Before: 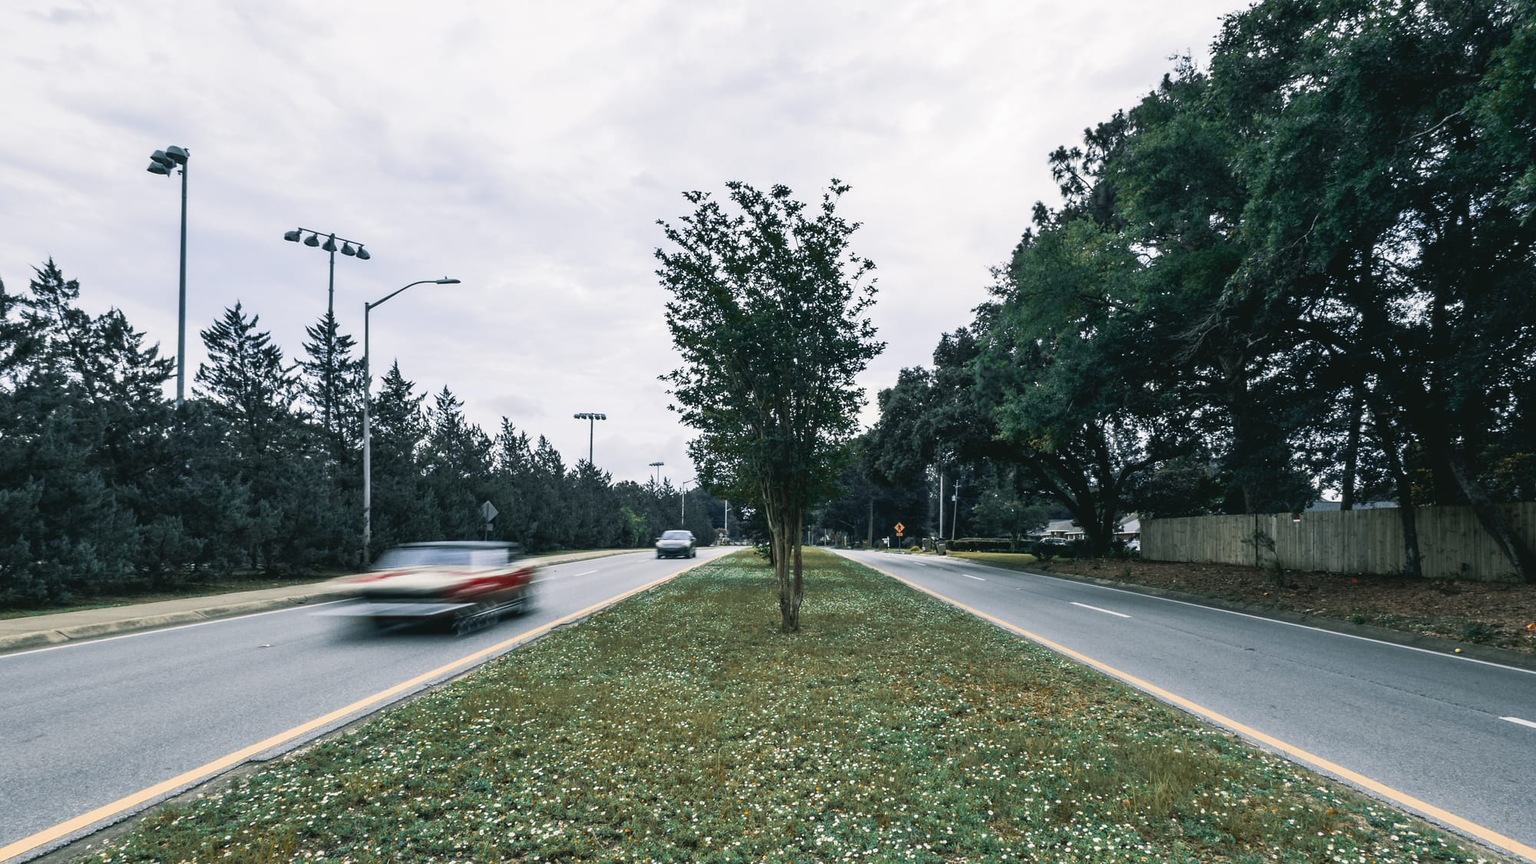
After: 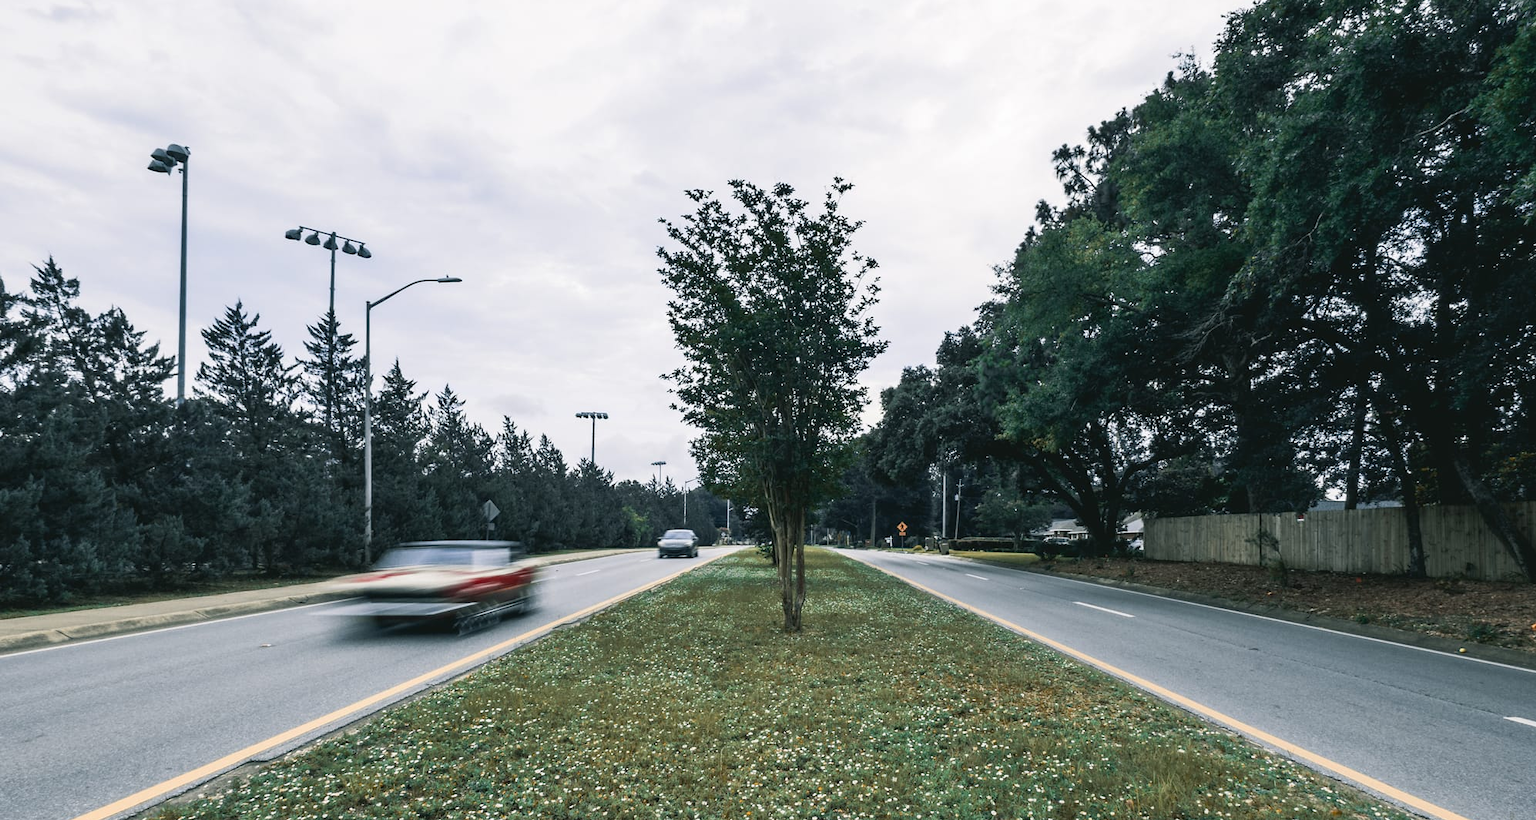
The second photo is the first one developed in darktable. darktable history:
crop: top 0.292%, right 0.26%, bottom 4.989%
exposure: exposure 0.014 EV, compensate highlight preservation false
